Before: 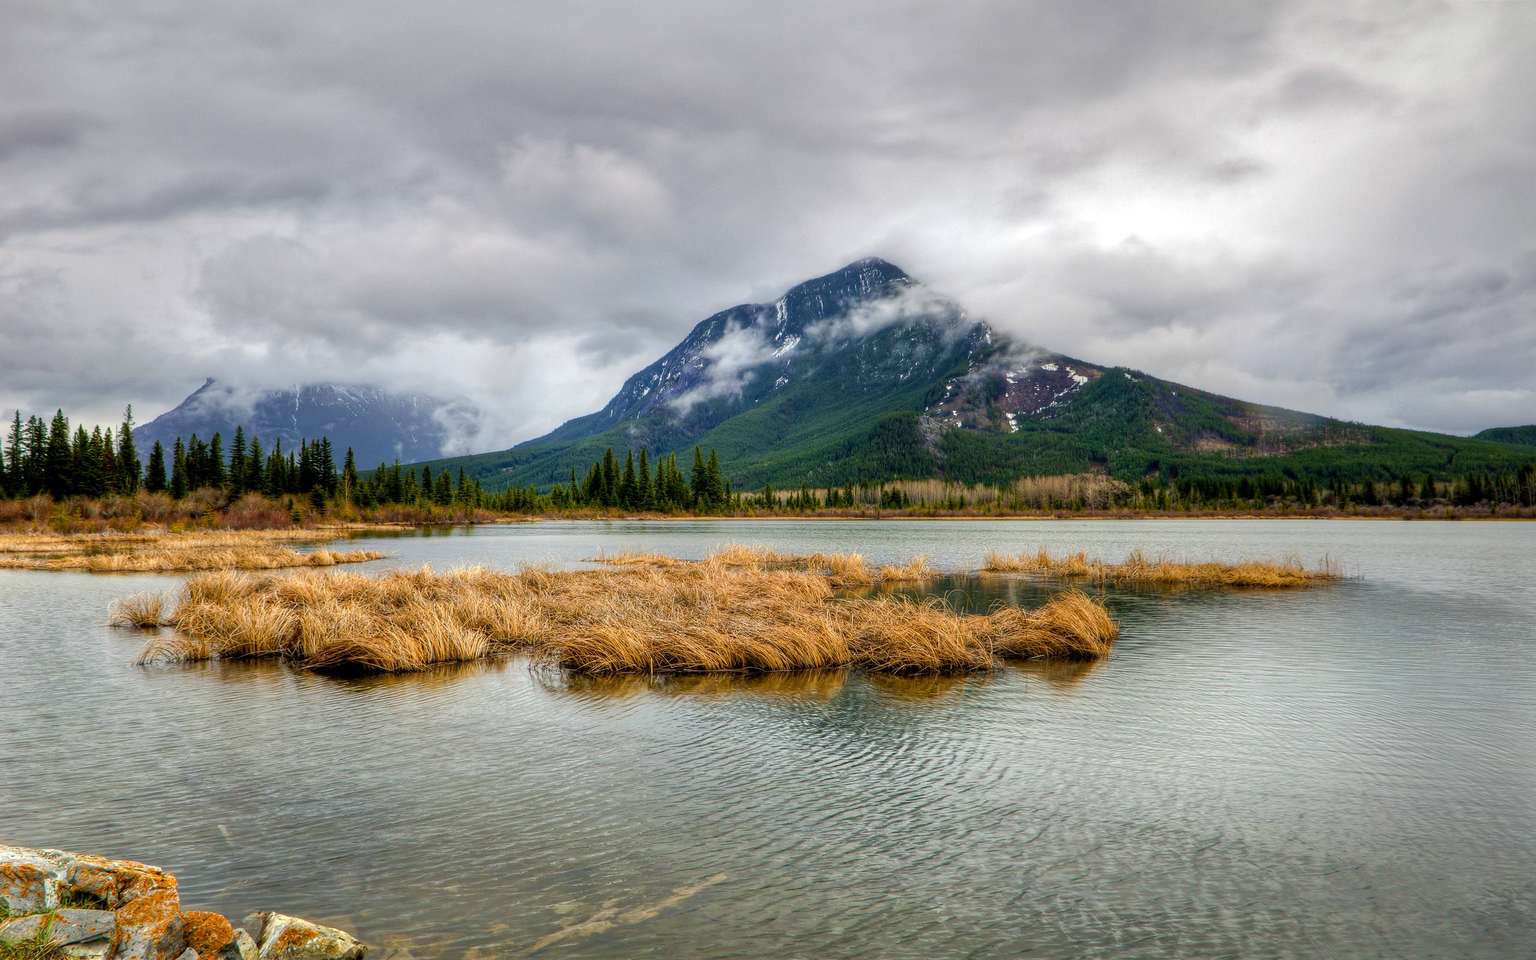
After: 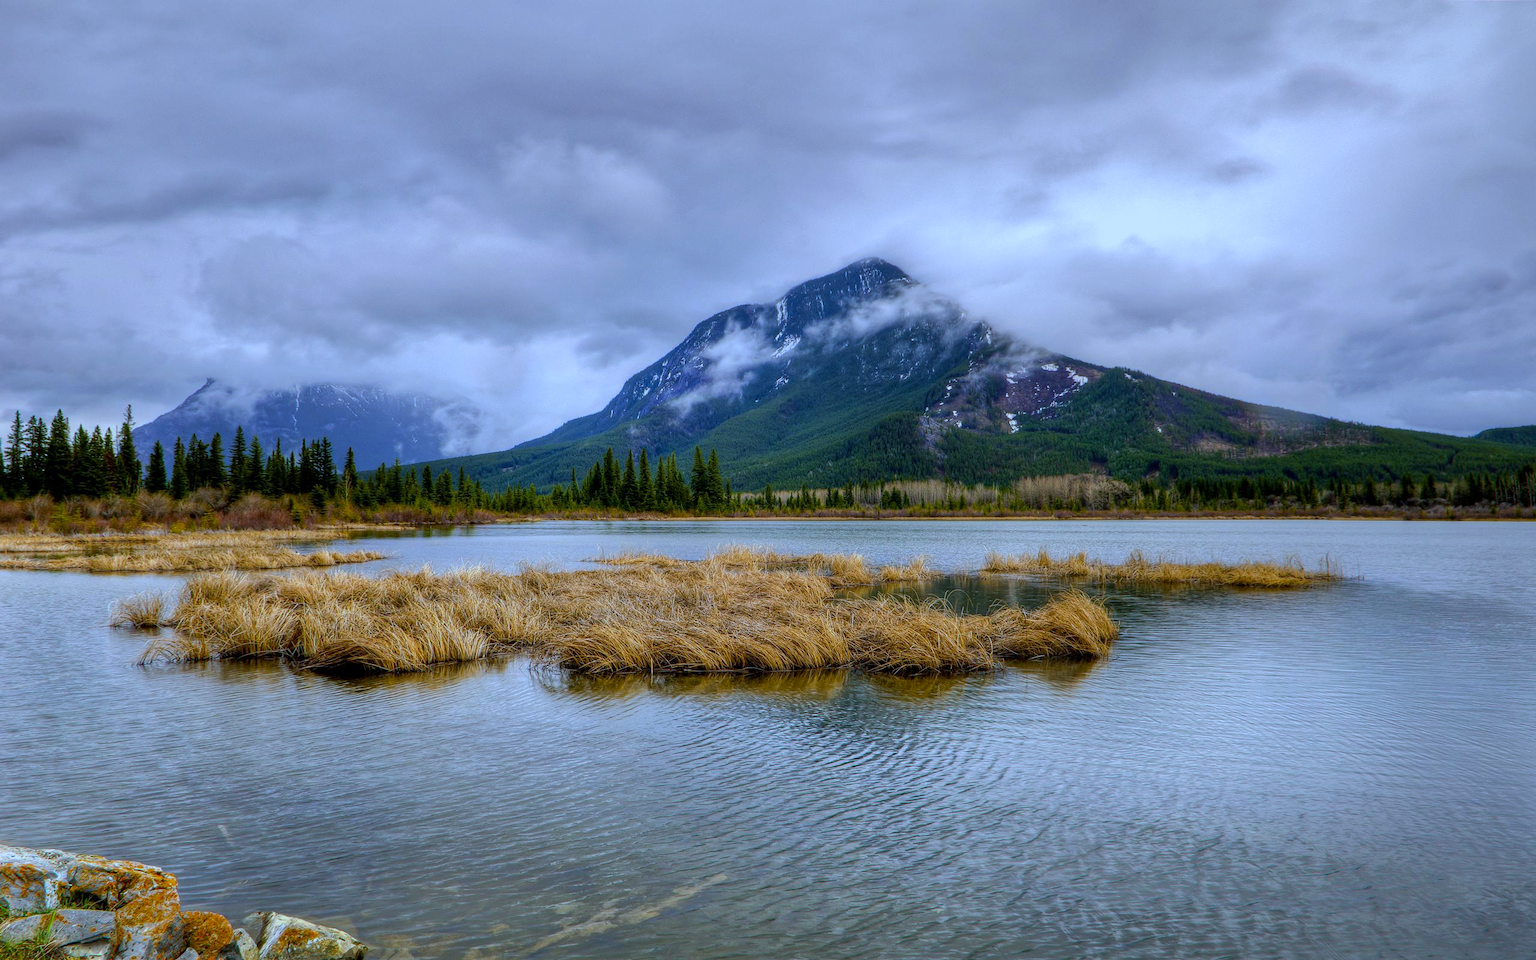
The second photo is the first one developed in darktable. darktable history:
shadows and highlights: radius 121.13, shadows 21.4, white point adjustment -9.72, highlights -14.39, soften with gaussian
white balance: red 0.871, blue 1.249
